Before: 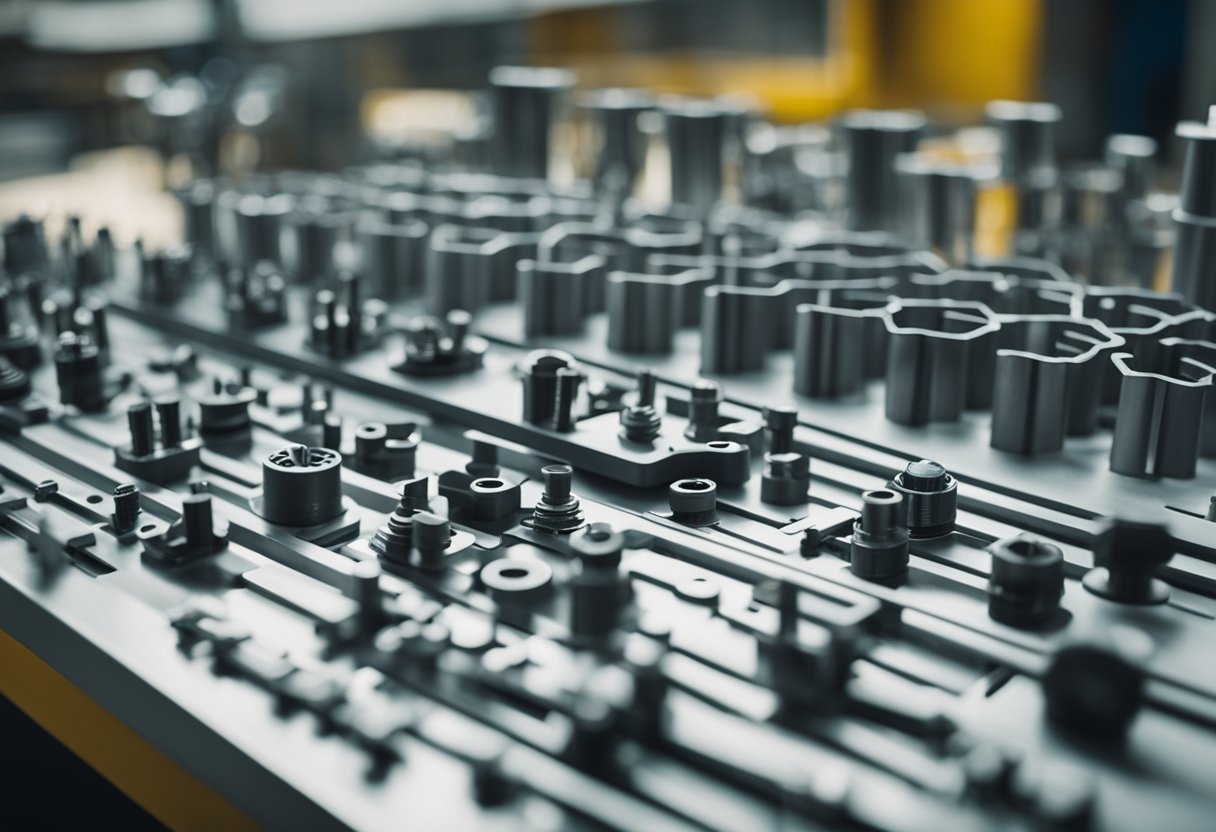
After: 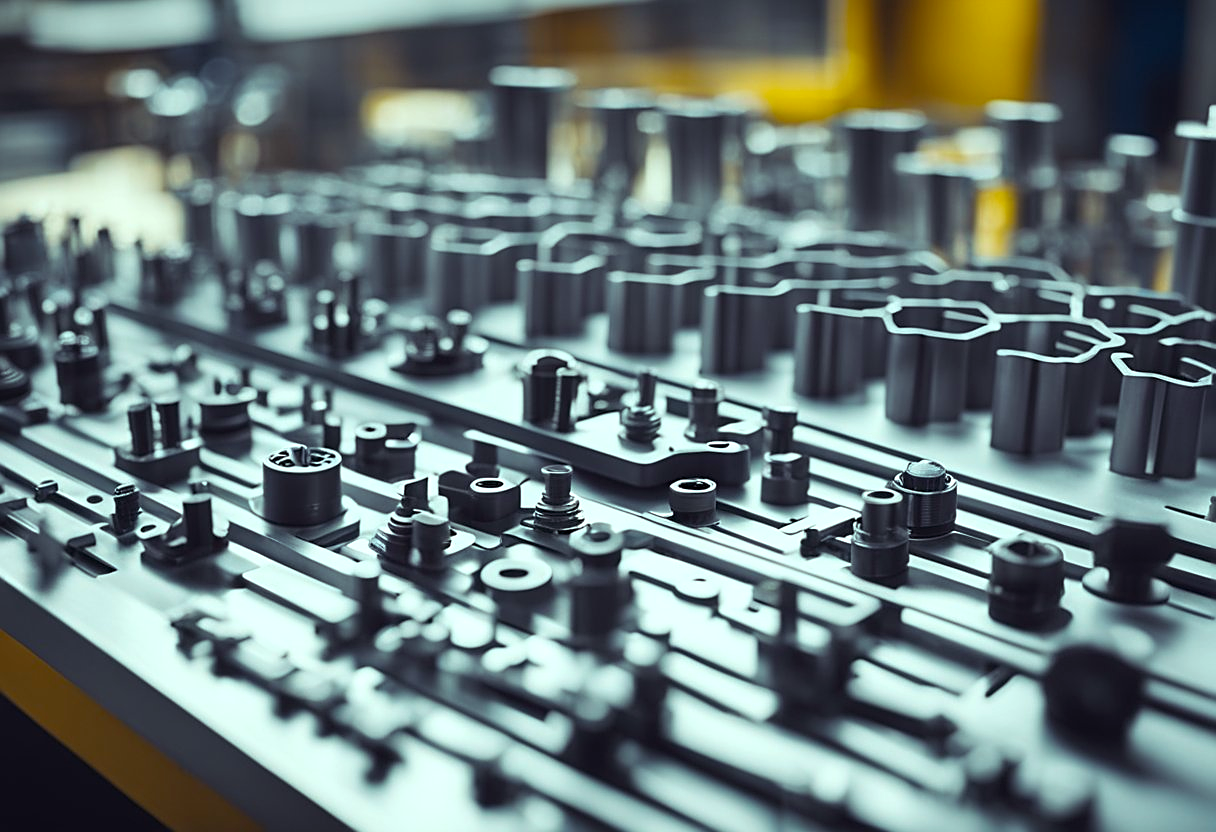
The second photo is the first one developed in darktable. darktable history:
color balance rgb: shadows lift › luminance 0.49%, shadows lift › chroma 6.83%, shadows lift › hue 300.29°, power › hue 208.98°, highlights gain › luminance 20.24%, highlights gain › chroma 2.73%, highlights gain › hue 173.85°, perceptual saturation grading › global saturation 18.05%
sharpen: on, module defaults
